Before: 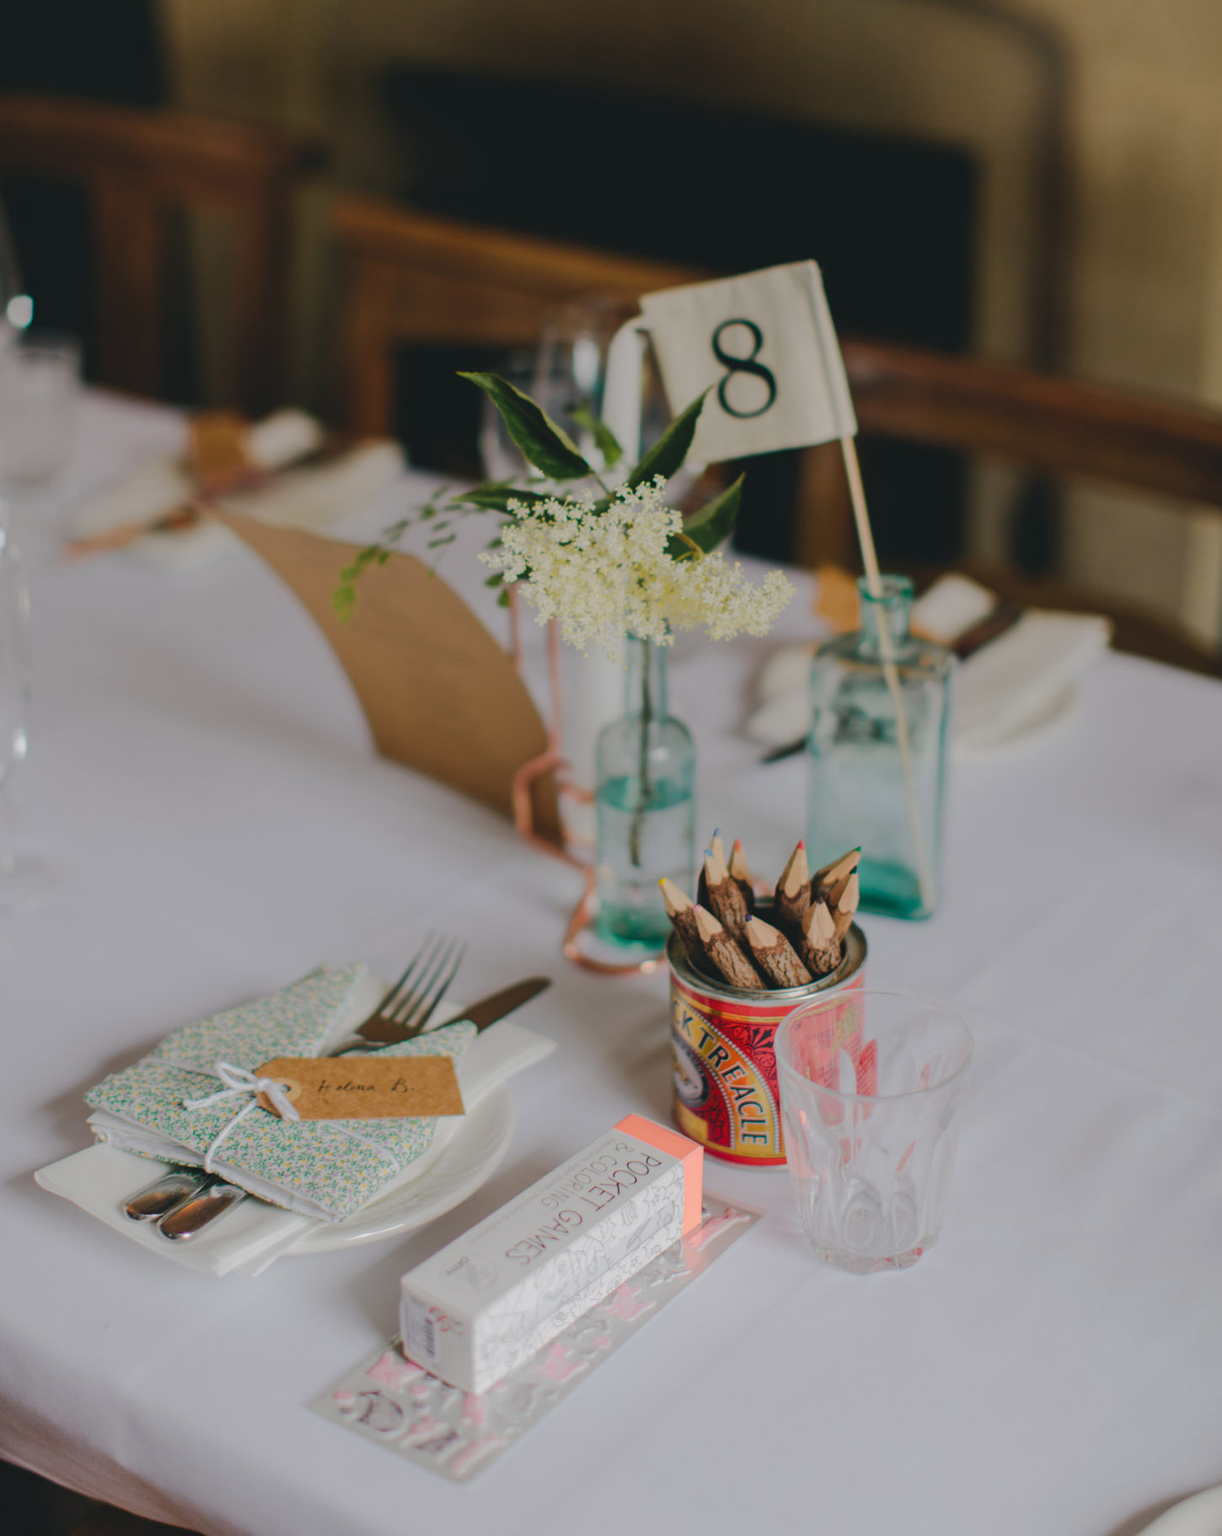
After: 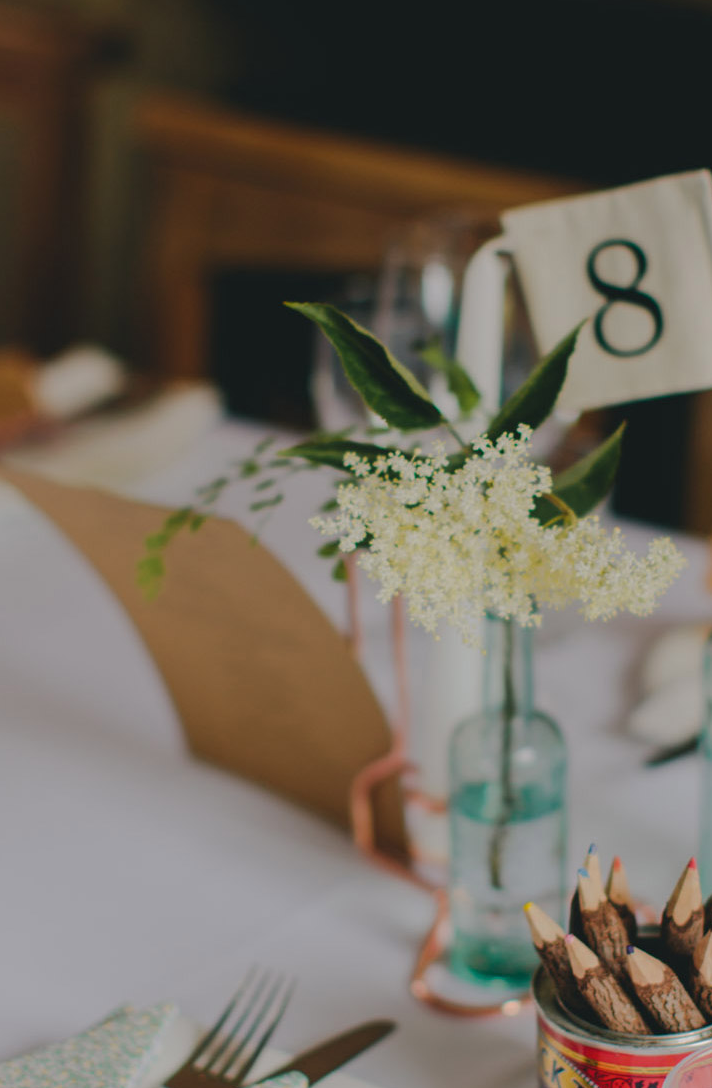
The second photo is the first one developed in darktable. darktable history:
crop: left 17.807%, top 7.66%, right 33.031%, bottom 32.612%
